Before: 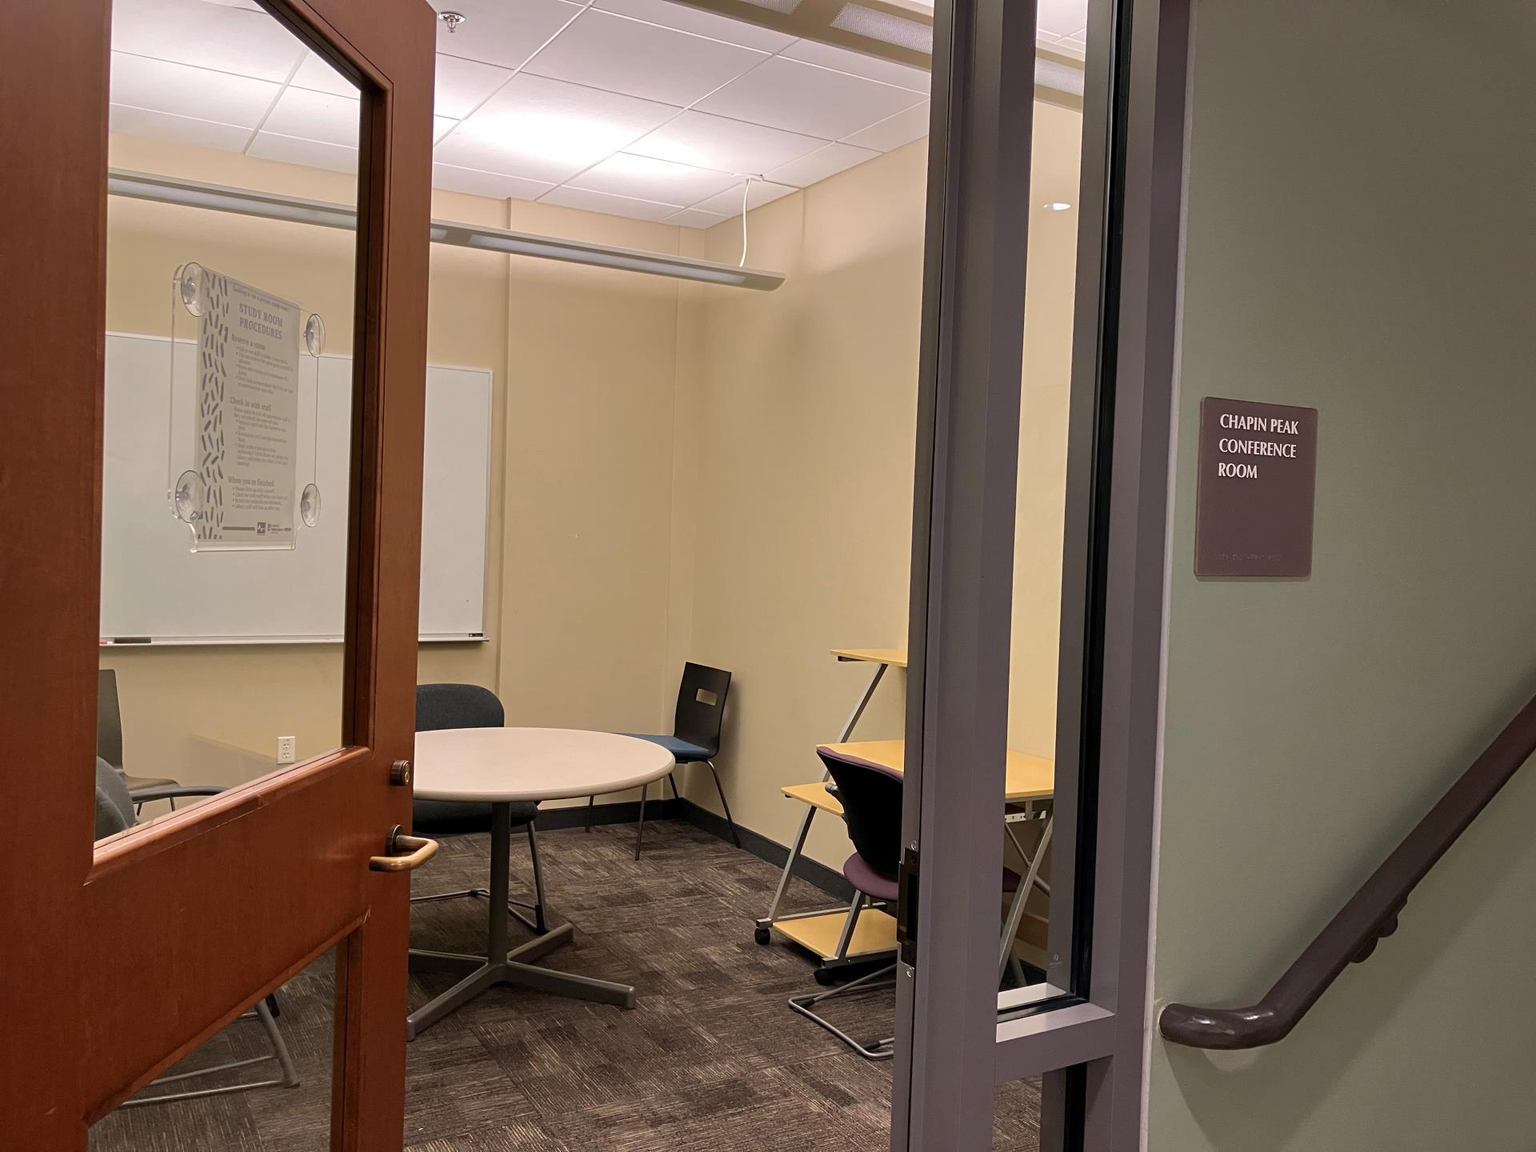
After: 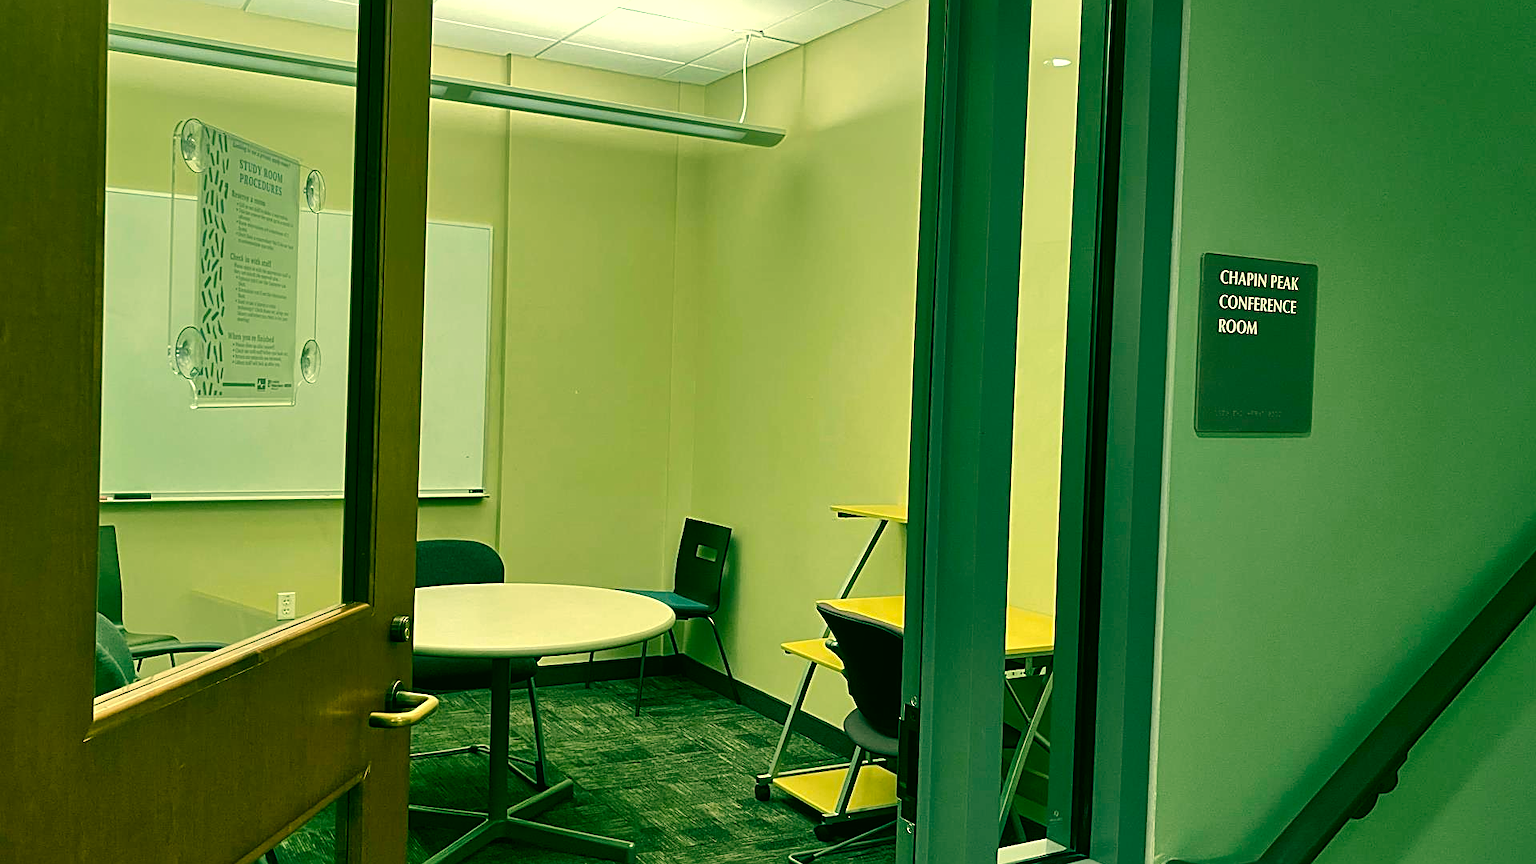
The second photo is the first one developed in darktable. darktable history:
sharpen: on, module defaults
white balance: emerald 1
tone equalizer: -8 EV -0.417 EV, -7 EV -0.389 EV, -6 EV -0.333 EV, -5 EV -0.222 EV, -3 EV 0.222 EV, -2 EV 0.333 EV, -1 EV 0.389 EV, +0 EV 0.417 EV, edges refinement/feathering 500, mask exposure compensation -1.57 EV, preserve details no
crop and rotate: top 12.5%, bottom 12.5%
color correction: highlights a* 5.62, highlights b* 33.57, shadows a* -25.86, shadows b* 4.02
color balance rgb: shadows lift › chroma 11.71%, shadows lift › hue 133.46°, power › chroma 2.15%, power › hue 166.83°, highlights gain › chroma 4%, highlights gain › hue 200.2°, perceptual saturation grading › global saturation 18.05%
shadows and highlights: shadows 49, highlights -41, soften with gaussian
local contrast: highlights 100%, shadows 100%, detail 120%, midtone range 0.2
